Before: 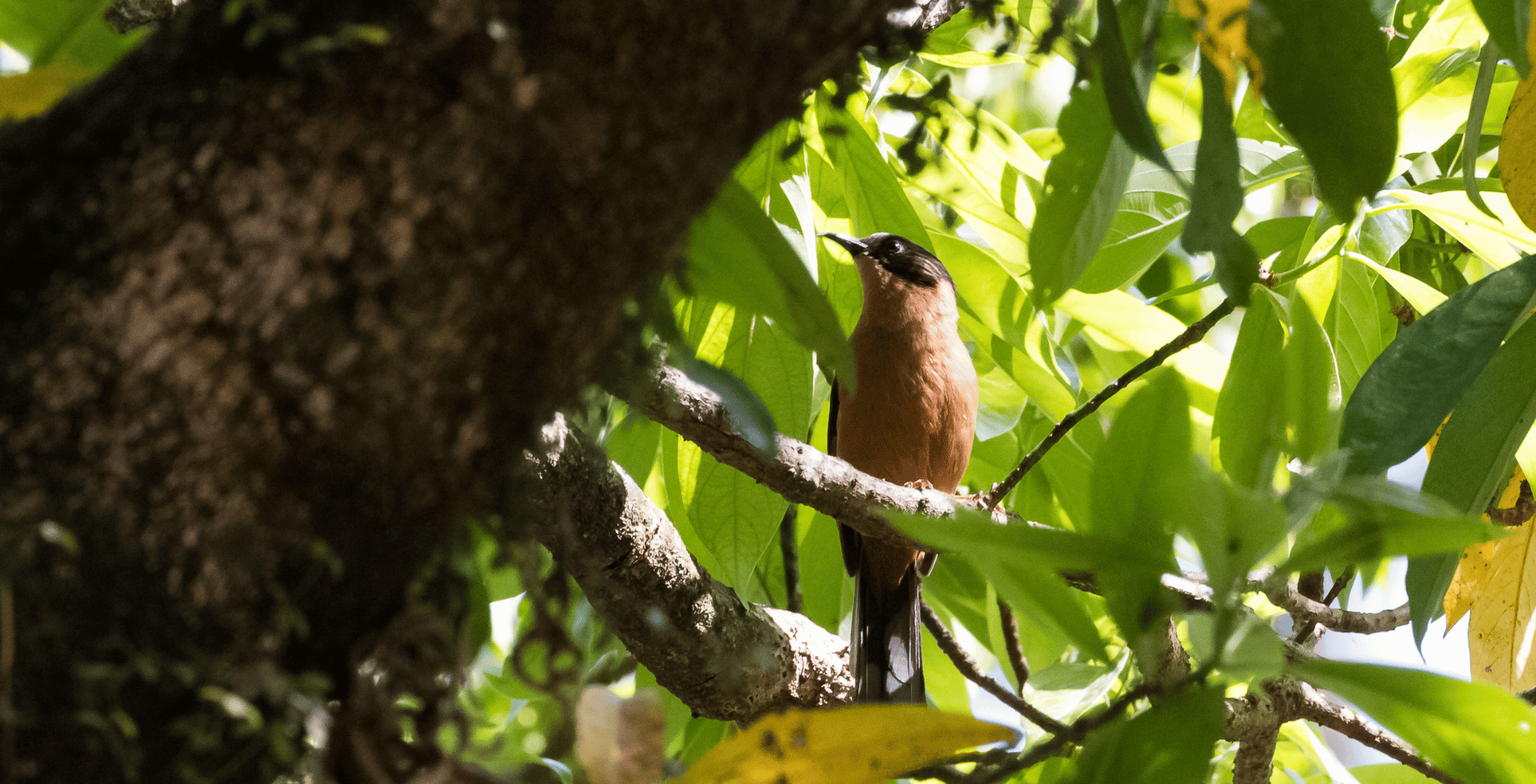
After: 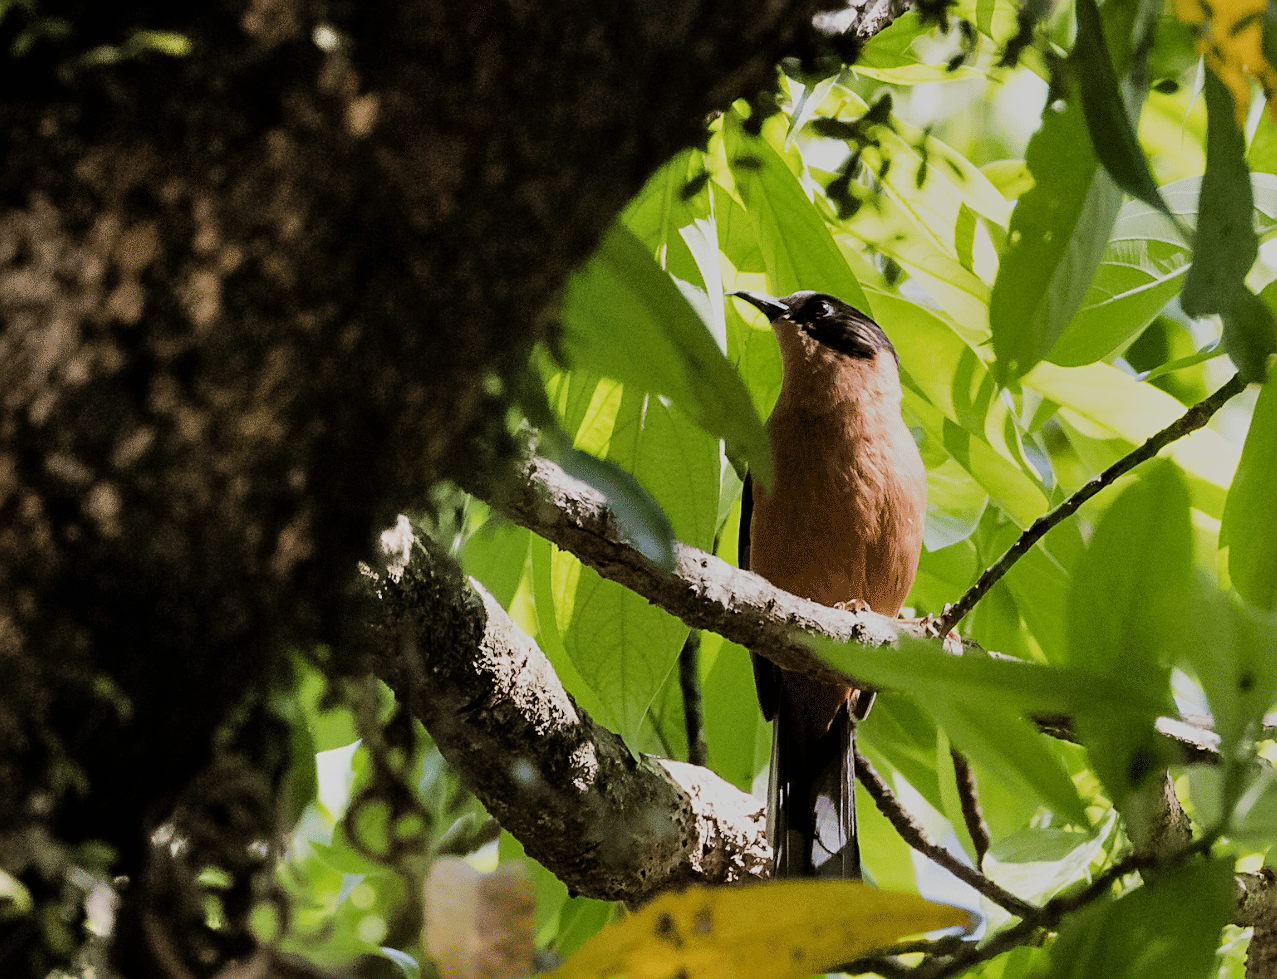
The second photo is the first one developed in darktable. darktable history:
shadows and highlights: radius 106.53, shadows 41.2, highlights -72.14, low approximation 0.01, soften with gaussian
crop and rotate: left 15.448%, right 18.021%
filmic rgb: black relative exposure -7.15 EV, white relative exposure 5.39 EV, hardness 3.02
sharpen: on, module defaults
